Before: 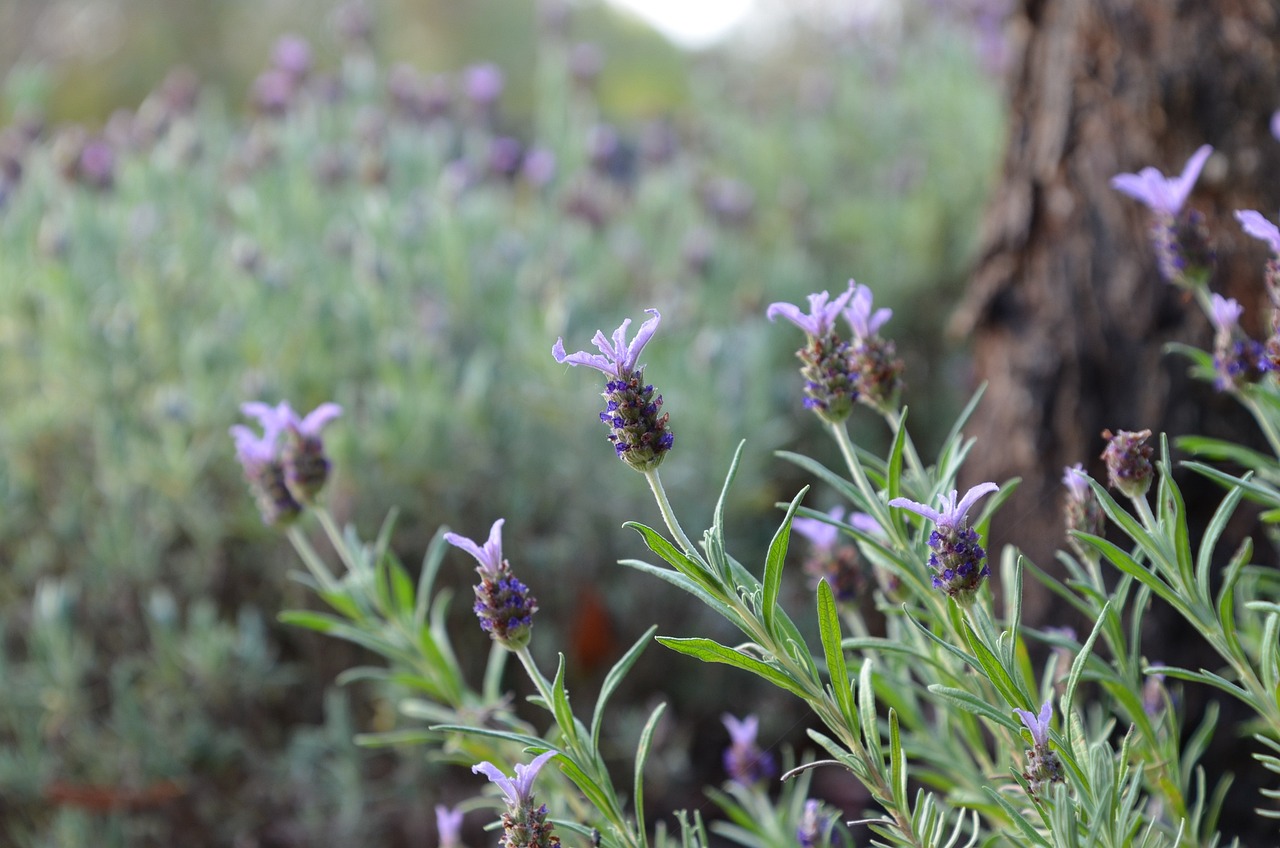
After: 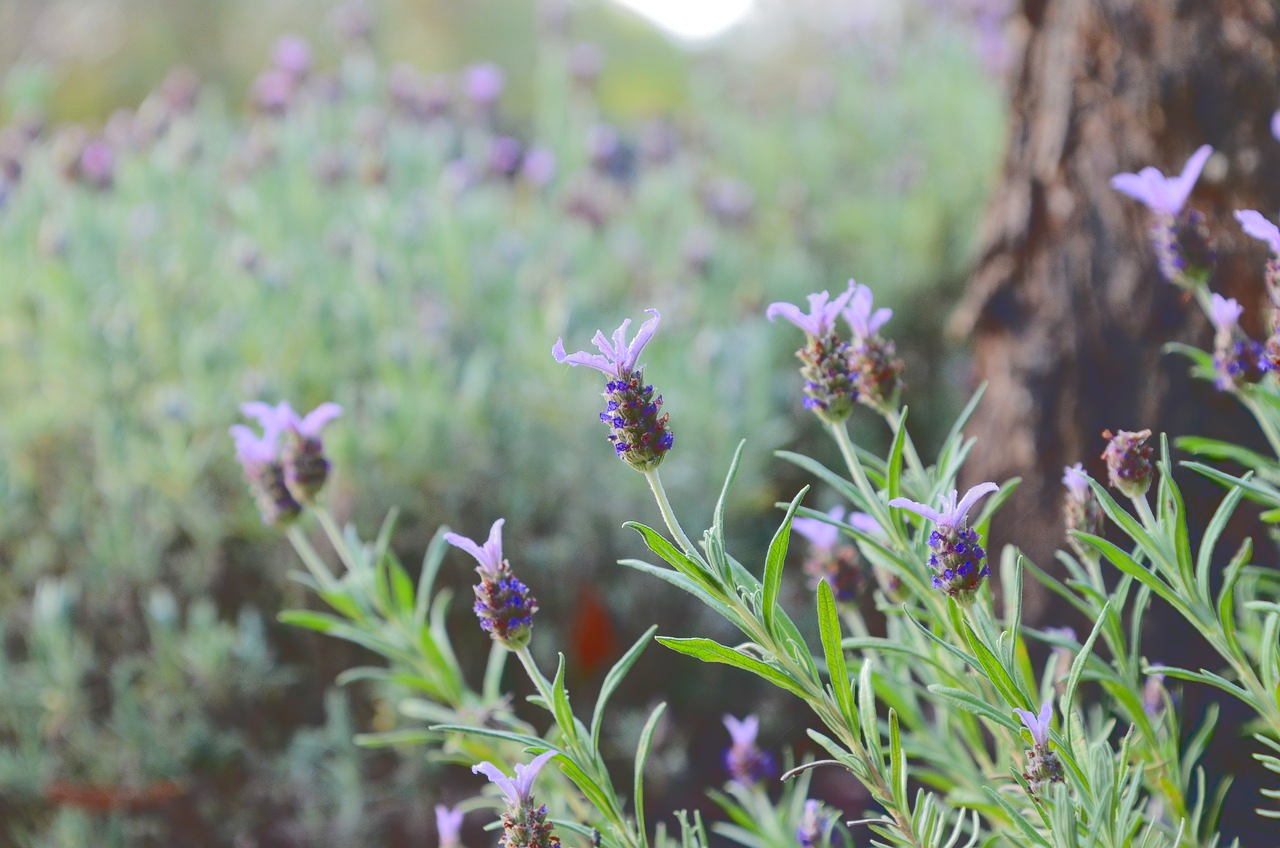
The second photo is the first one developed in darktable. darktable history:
tone curve: curves: ch0 [(0, 0) (0.003, 0.232) (0.011, 0.232) (0.025, 0.232) (0.044, 0.233) (0.069, 0.234) (0.1, 0.237) (0.136, 0.247) (0.177, 0.258) (0.224, 0.283) (0.277, 0.332) (0.335, 0.401) (0.399, 0.483) (0.468, 0.56) (0.543, 0.637) (0.623, 0.706) (0.709, 0.764) (0.801, 0.816) (0.898, 0.859) (1, 1)], color space Lab, linked channels, preserve colors none
